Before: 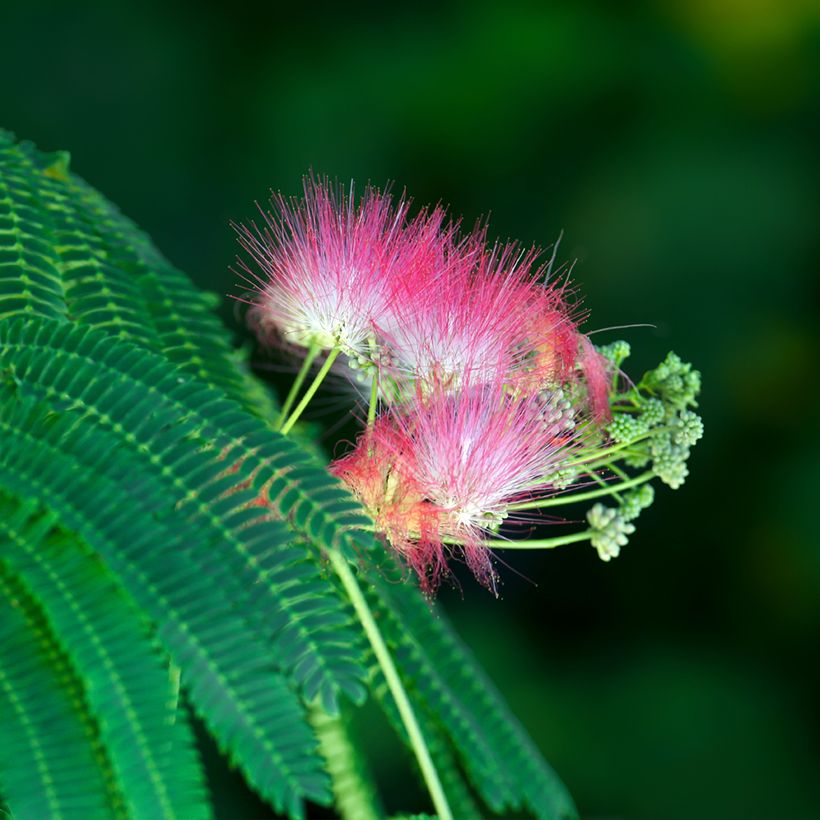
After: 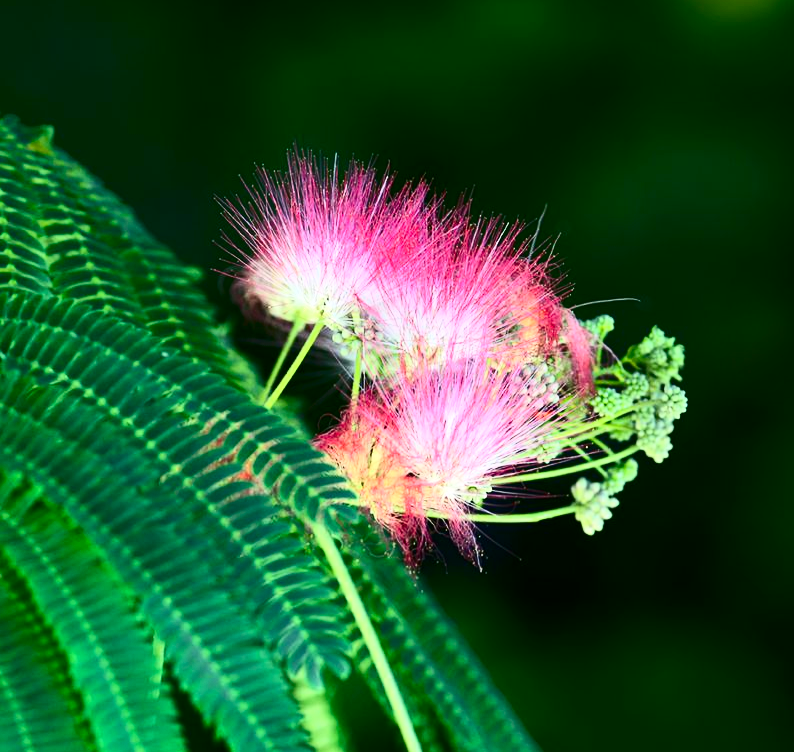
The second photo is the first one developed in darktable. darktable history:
crop: left 1.964%, top 3.251%, right 1.122%, bottom 4.933%
contrast brightness saturation: contrast 0.4, brightness 0.1, saturation 0.21
